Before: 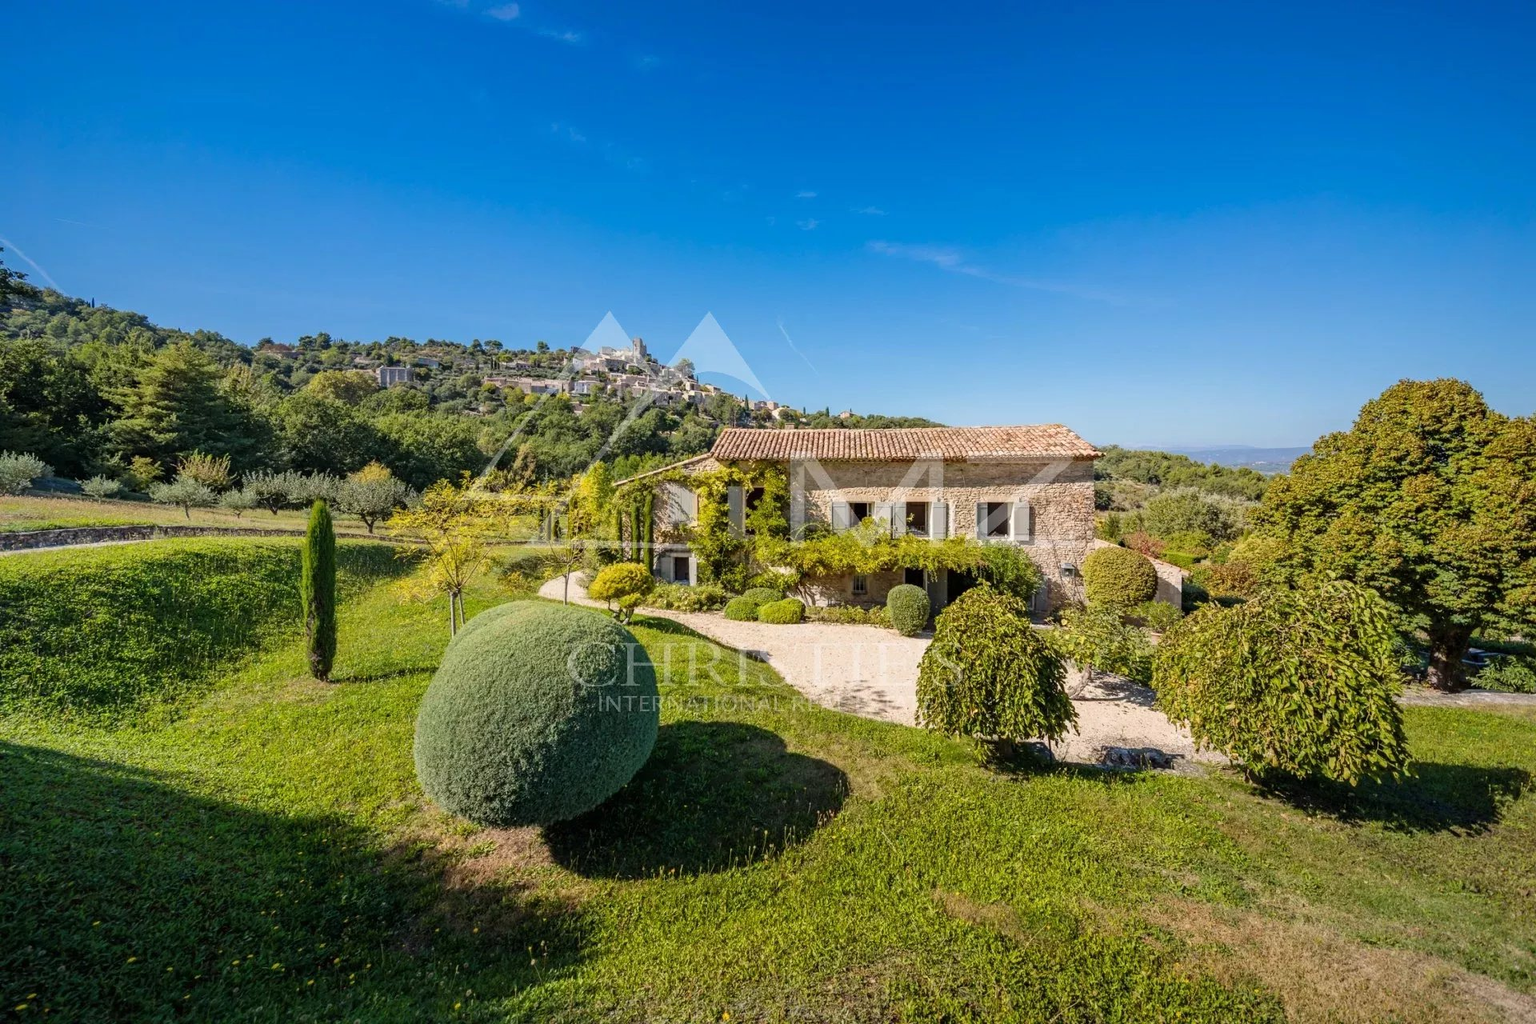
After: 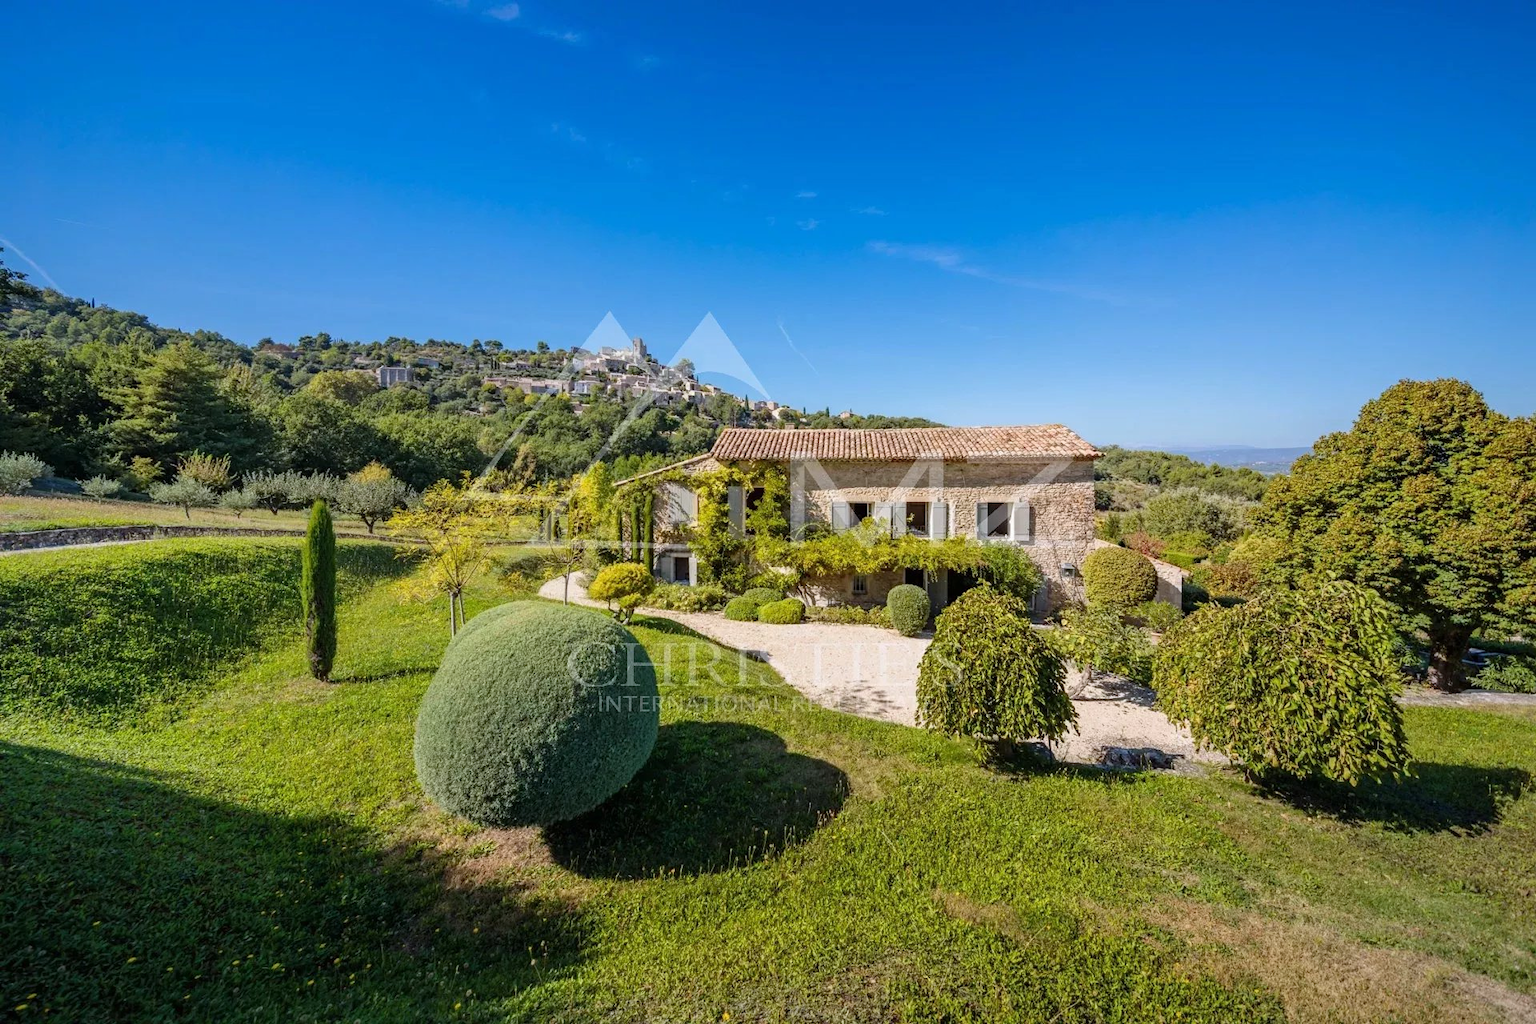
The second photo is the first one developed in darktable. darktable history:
white balance: red 0.983, blue 1.036
